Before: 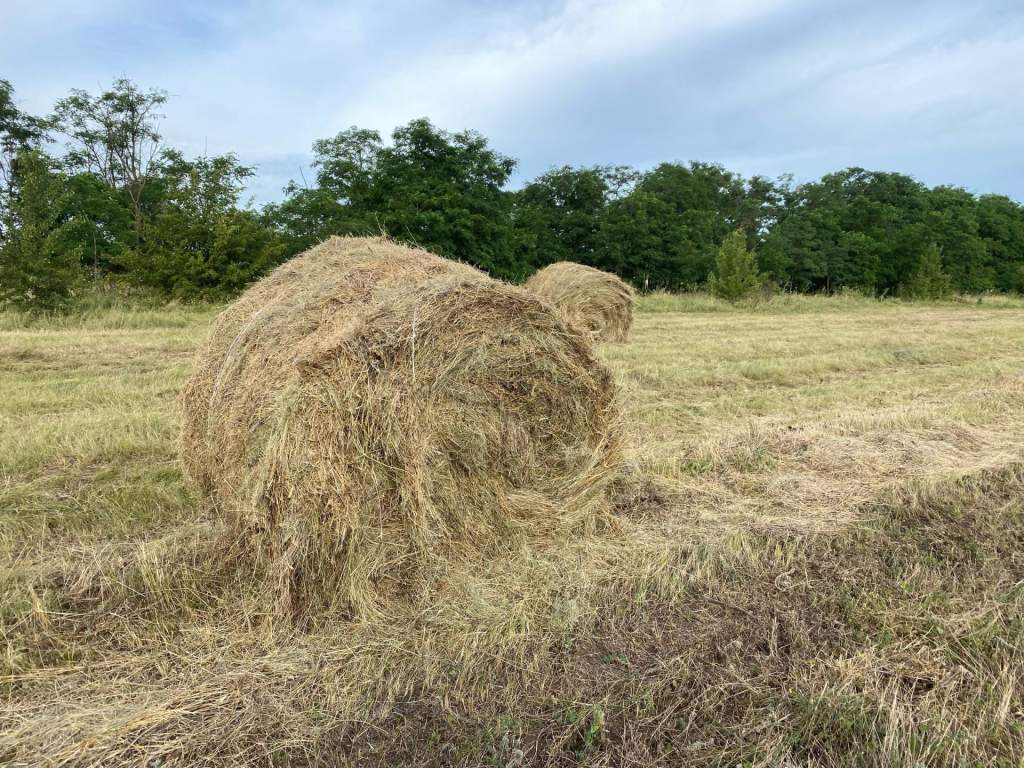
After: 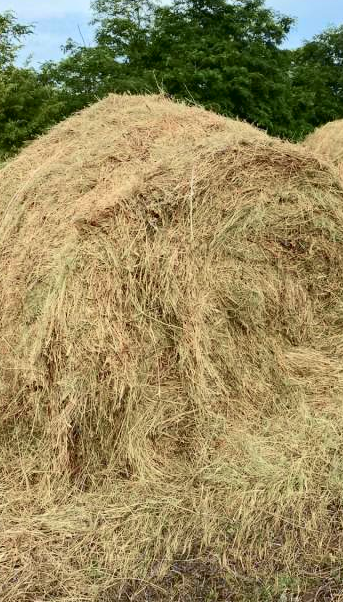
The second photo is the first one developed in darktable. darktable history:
crop and rotate: left 21.77%, top 18.528%, right 44.676%, bottom 2.997%
haze removal: compatibility mode true, adaptive false
tone curve: curves: ch0 [(0, 0.021) (0.049, 0.044) (0.152, 0.14) (0.328, 0.357) (0.473, 0.529) (0.641, 0.705) (0.868, 0.887) (1, 0.969)]; ch1 [(0, 0) (0.322, 0.328) (0.43, 0.425) (0.474, 0.466) (0.502, 0.503) (0.522, 0.526) (0.564, 0.591) (0.602, 0.632) (0.677, 0.701) (0.859, 0.885) (1, 1)]; ch2 [(0, 0) (0.33, 0.301) (0.447, 0.44) (0.502, 0.505) (0.535, 0.554) (0.565, 0.598) (0.618, 0.629) (1, 1)], color space Lab, independent channels, preserve colors none
